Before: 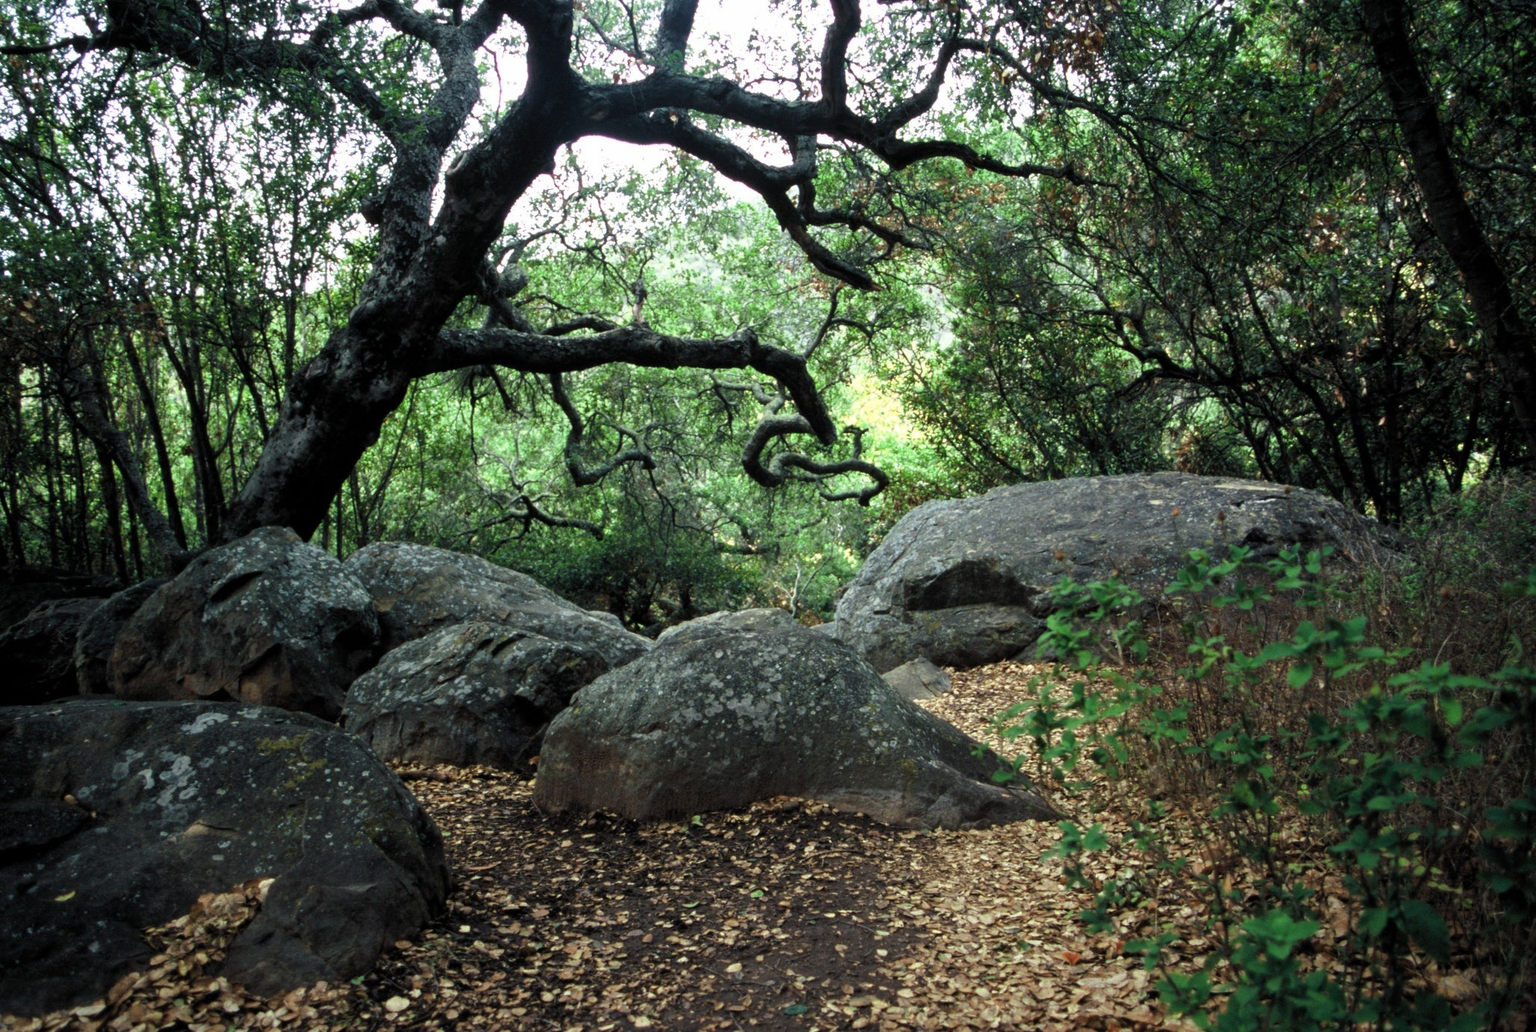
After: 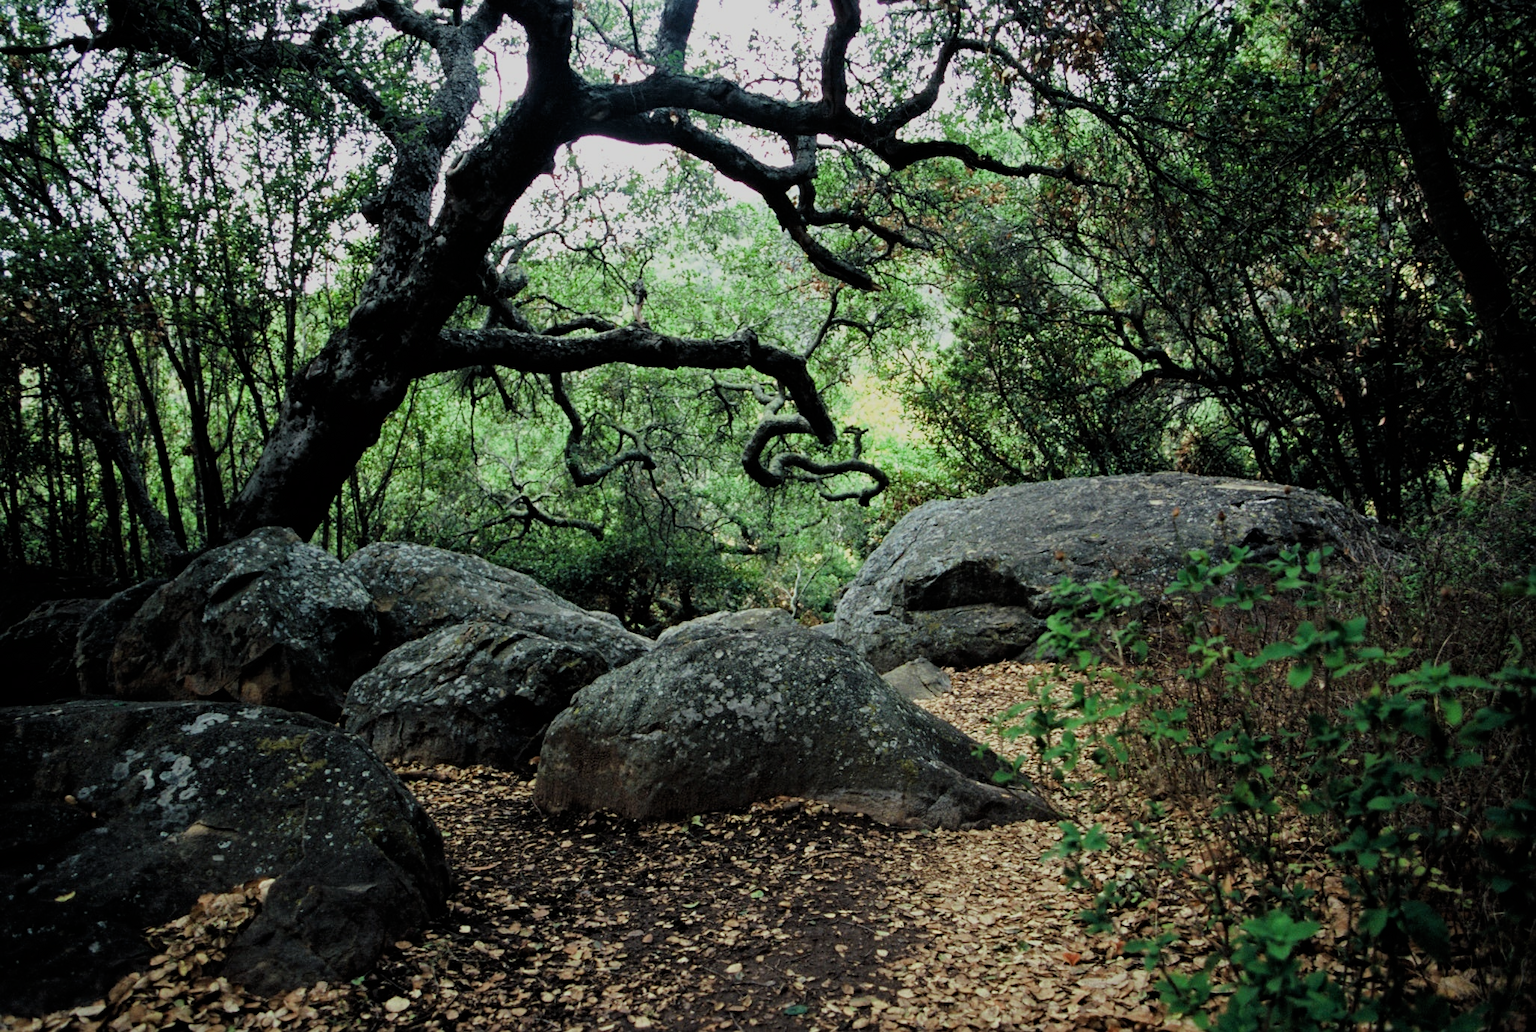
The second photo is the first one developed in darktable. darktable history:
sharpen: amount 0.2
haze removal: compatibility mode true, adaptive false
filmic rgb: black relative exposure -7.65 EV, white relative exposure 4.56 EV, hardness 3.61
